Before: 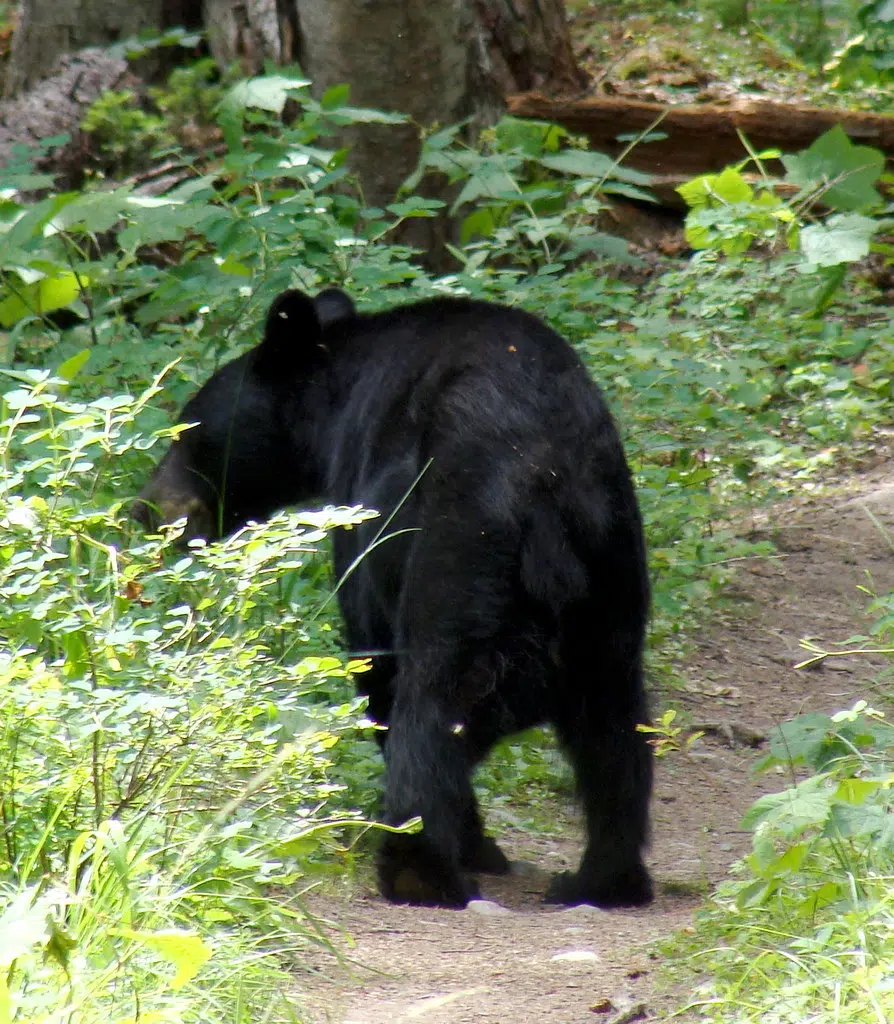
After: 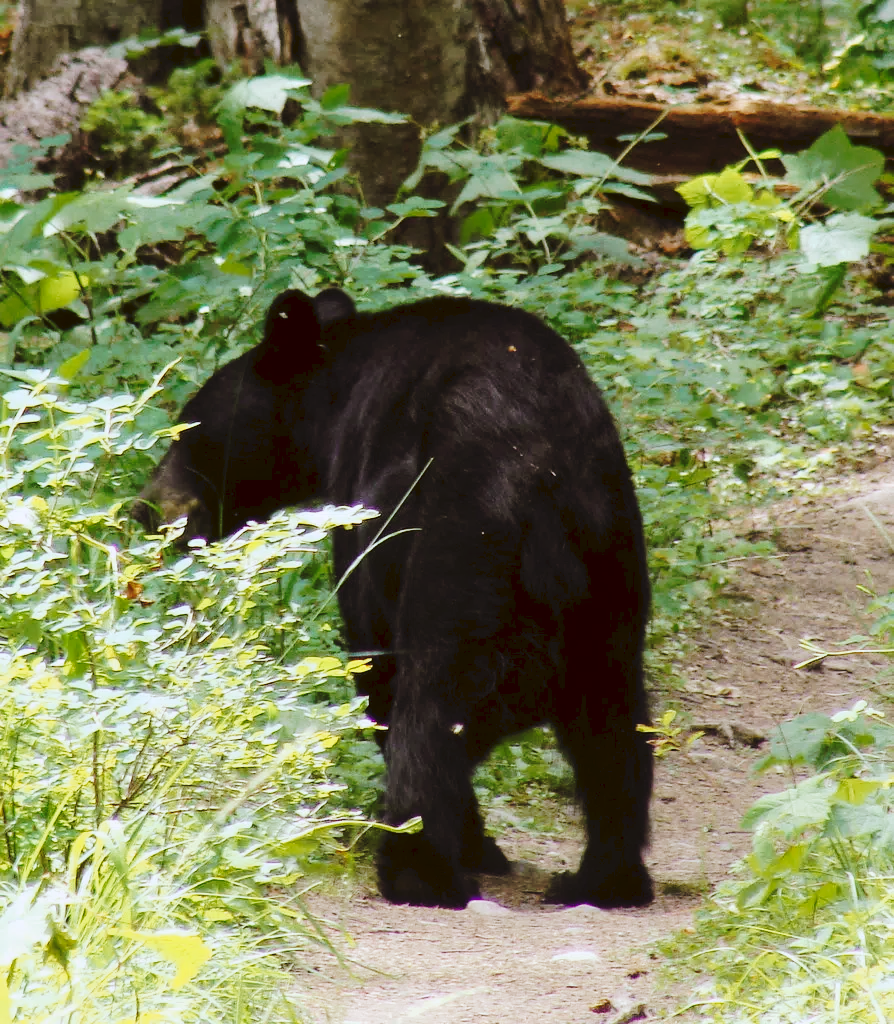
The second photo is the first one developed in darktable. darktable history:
tone curve: curves: ch0 [(0, 0) (0.003, 0.049) (0.011, 0.052) (0.025, 0.057) (0.044, 0.069) (0.069, 0.076) (0.1, 0.09) (0.136, 0.111) (0.177, 0.15) (0.224, 0.197) (0.277, 0.267) (0.335, 0.366) (0.399, 0.477) (0.468, 0.561) (0.543, 0.651) (0.623, 0.733) (0.709, 0.804) (0.801, 0.869) (0.898, 0.924) (1, 1)], preserve colors none
color look up table: target L [94.5, 88.05, 87.71, 86.93, 86.27, 80.33, 80.69, 65.61, 64.51, 52.61, 39.21, 36.6, 30.93, 17.07, 200.66, 73.81, 71.45, 59.25, 55.47, 49.87, 49.71, 46.37, 42.76, 34.6, 30.68, 19.56, 4.524, 76.74, 70.26, 68.01, 62.58, 55.47, 54.97, 49.58, 41.25, 41.78, 38.48, 37.55, 26.78, 25.07, 21.57, 5.582, 85.6, 77.47, 63.05, 46.65, 47.35, 34.74, 9.911], target a [-6.216, -29.89, -11.19, -33.22, -50.5, -65.83, -3.433, -14.18, -49.65, -44.06, -8.472, -6.941, -23.42, -5.454, 0, 30.57, 24.81, 18.68, 24.61, 64.67, 51.78, 27.95, 42.05, 43.23, 7.076, 31.14, 14, 31.58, 38.74, 64.21, 3.014, 55.07, 87.52, 6.075, 18.61, 57.92, 41.54, 53.77, 4.894, 34.33, 30.19, 29.33, -37.33, -11.98, -15.42, -18.16, -28.35, -7.608, 2.157], target b [10.11, 29.47, 89.88, 58.83, -2.44, 43.31, 69.06, 33.41, 23.96, 42.23, 33.45, 23.65, 29.86, 28.79, 0, 14.62, 53.52, 53.36, 5.802, 32.63, 48.5, 37.41, 11.18, 42.27, 7.077, 32.93, 7.361, -18.25, -9.97, -42.62, 1.533, -7.734, -65.41, -26.69, -69.78, -22.62, -26.62, -53.48, -26.68, -4.806, -47.92, -22.04, -15.99, -19.56, -41.46, -24.86, -3.178, -15.68, -2.921], num patches 49
